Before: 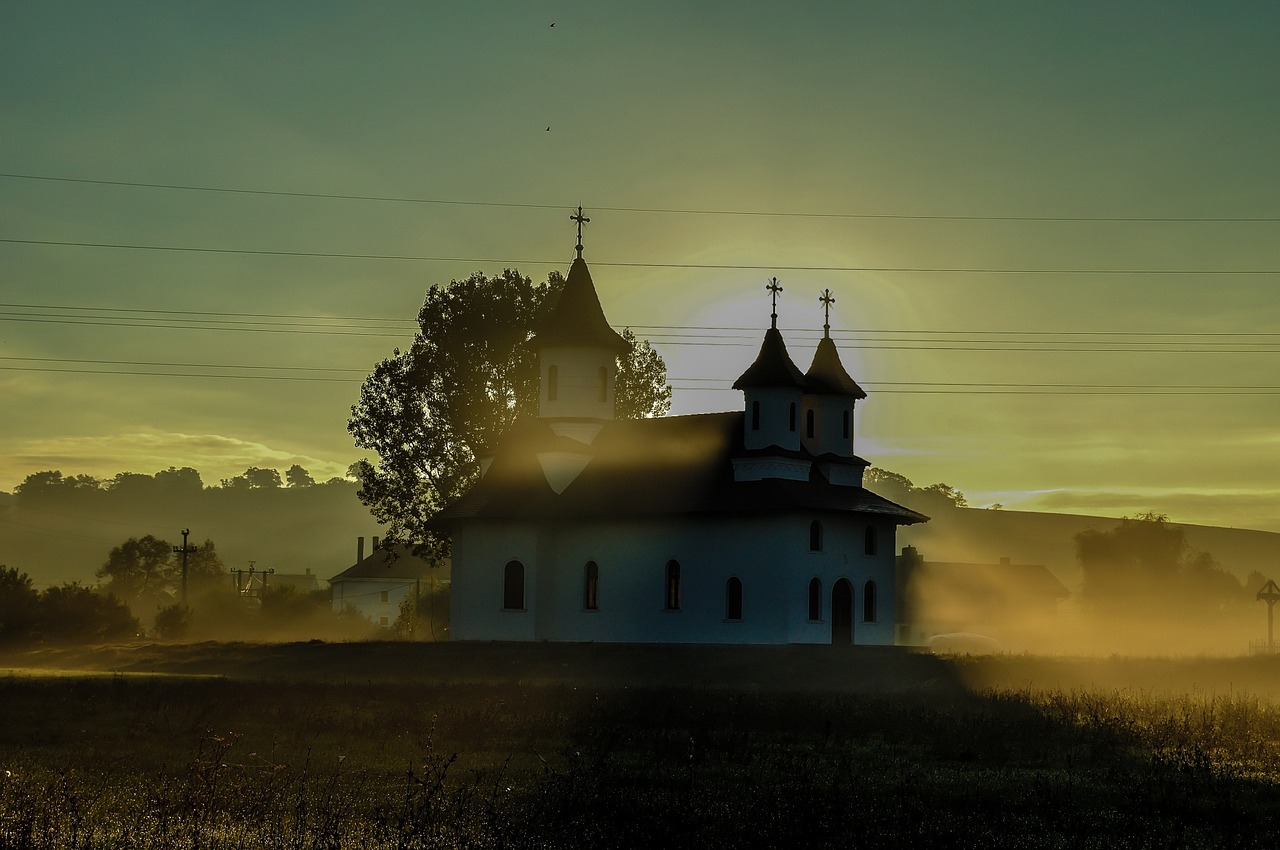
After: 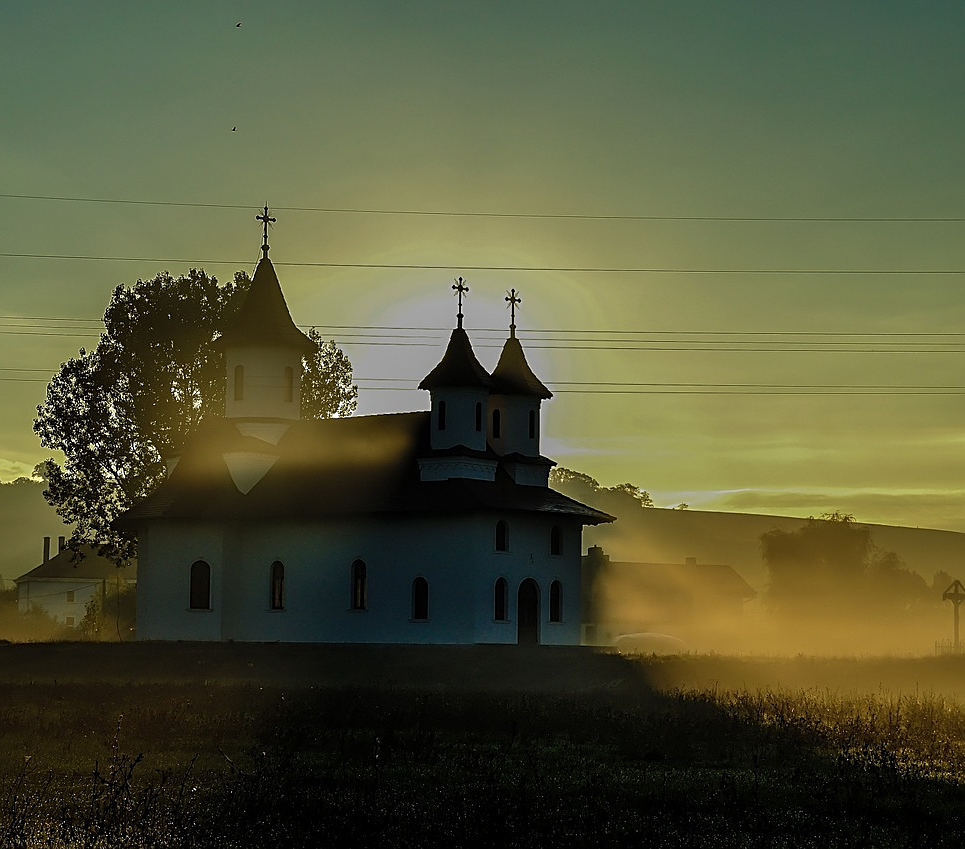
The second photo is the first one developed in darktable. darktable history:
color balance: on, module defaults
sharpen: on, module defaults
crop and rotate: left 24.6%
